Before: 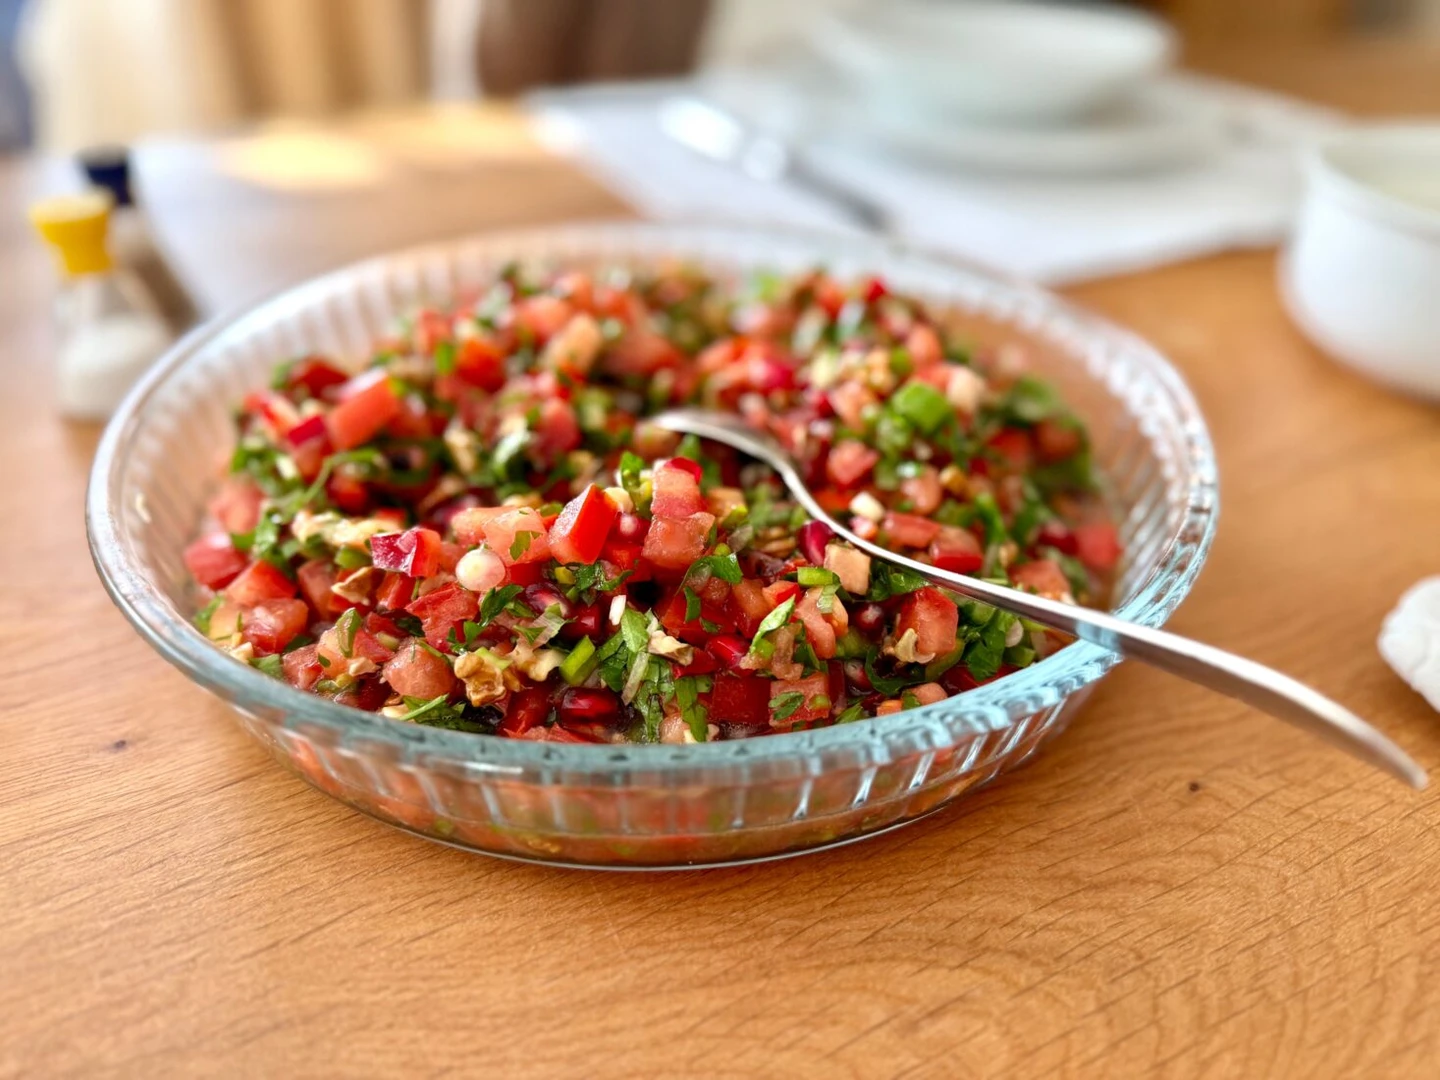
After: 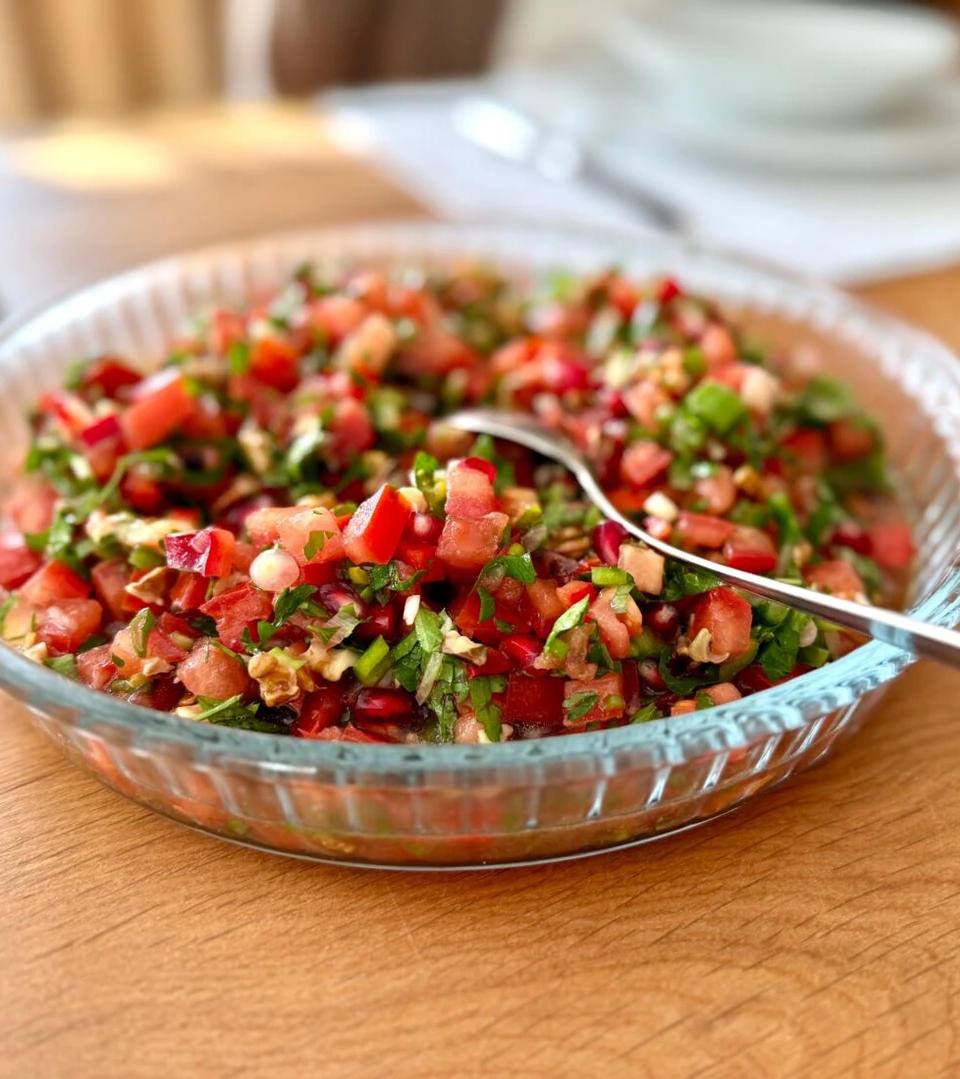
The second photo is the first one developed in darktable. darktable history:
crop and rotate: left 14.356%, right 18.956%
